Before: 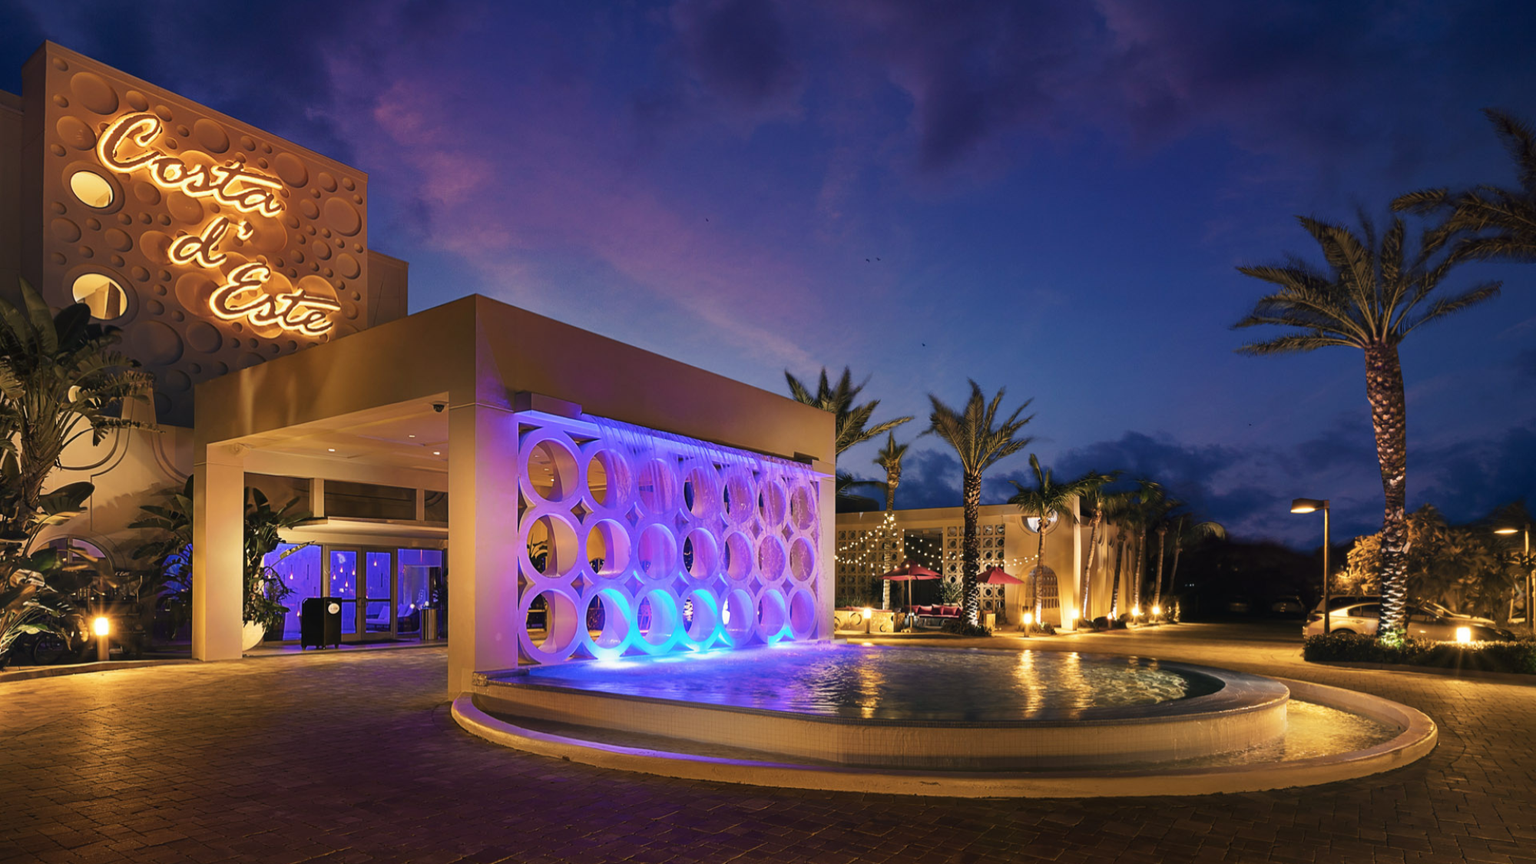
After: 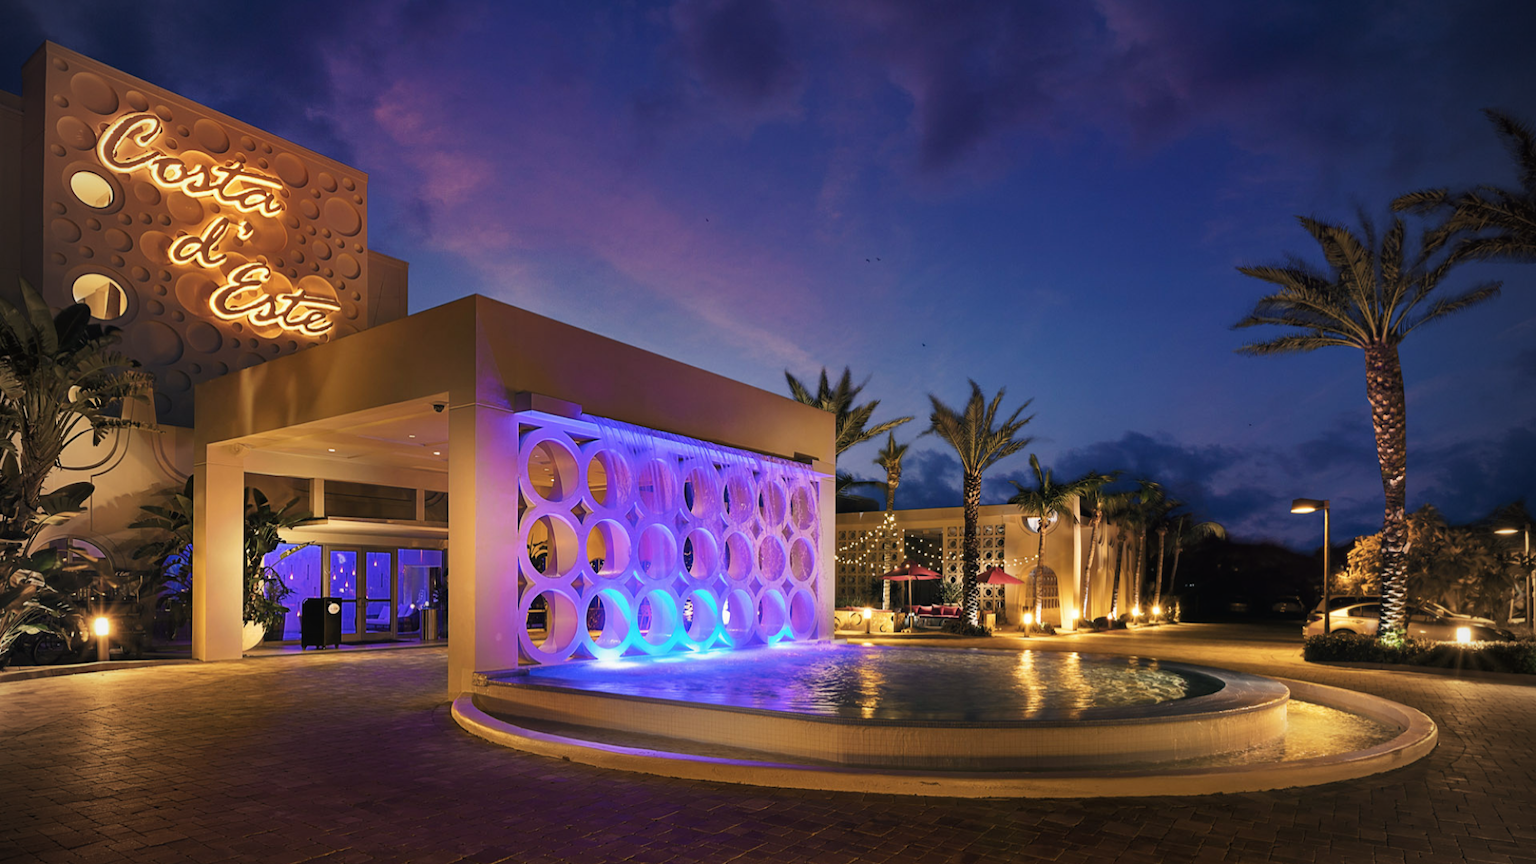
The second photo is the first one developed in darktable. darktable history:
vignetting: on, module defaults
tone equalizer: -8 EV -0.58 EV, edges refinement/feathering 500, mask exposure compensation -1.57 EV, preserve details no
base curve: curves: ch0 [(0, 0) (0.297, 0.298) (1, 1)], preserve colors none
